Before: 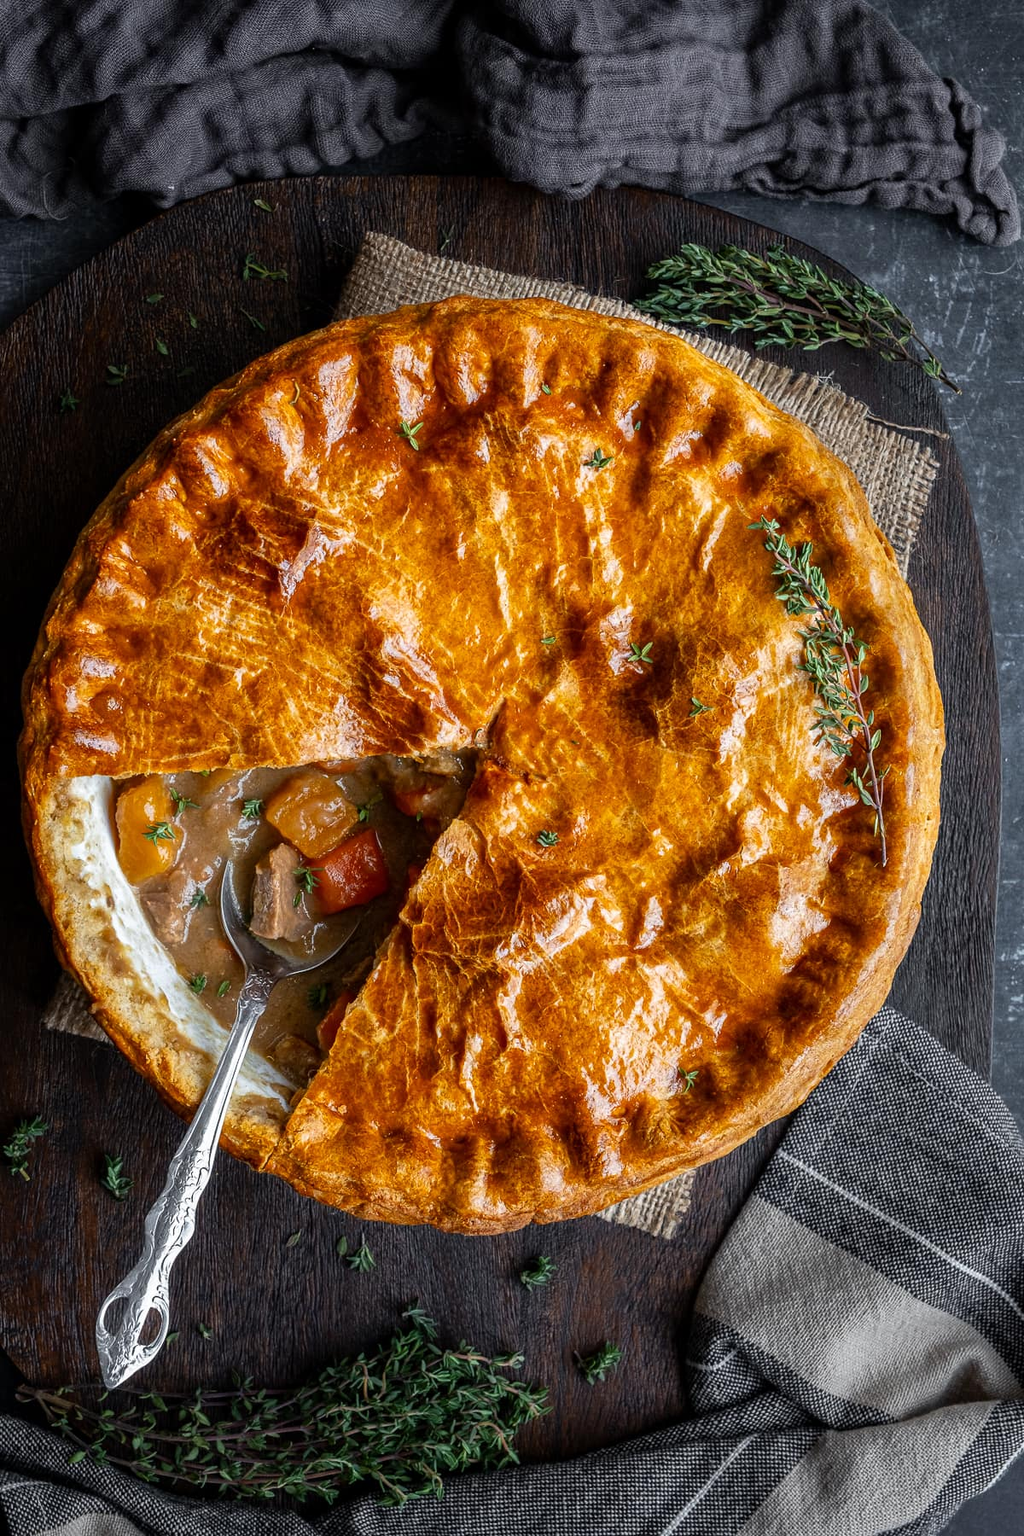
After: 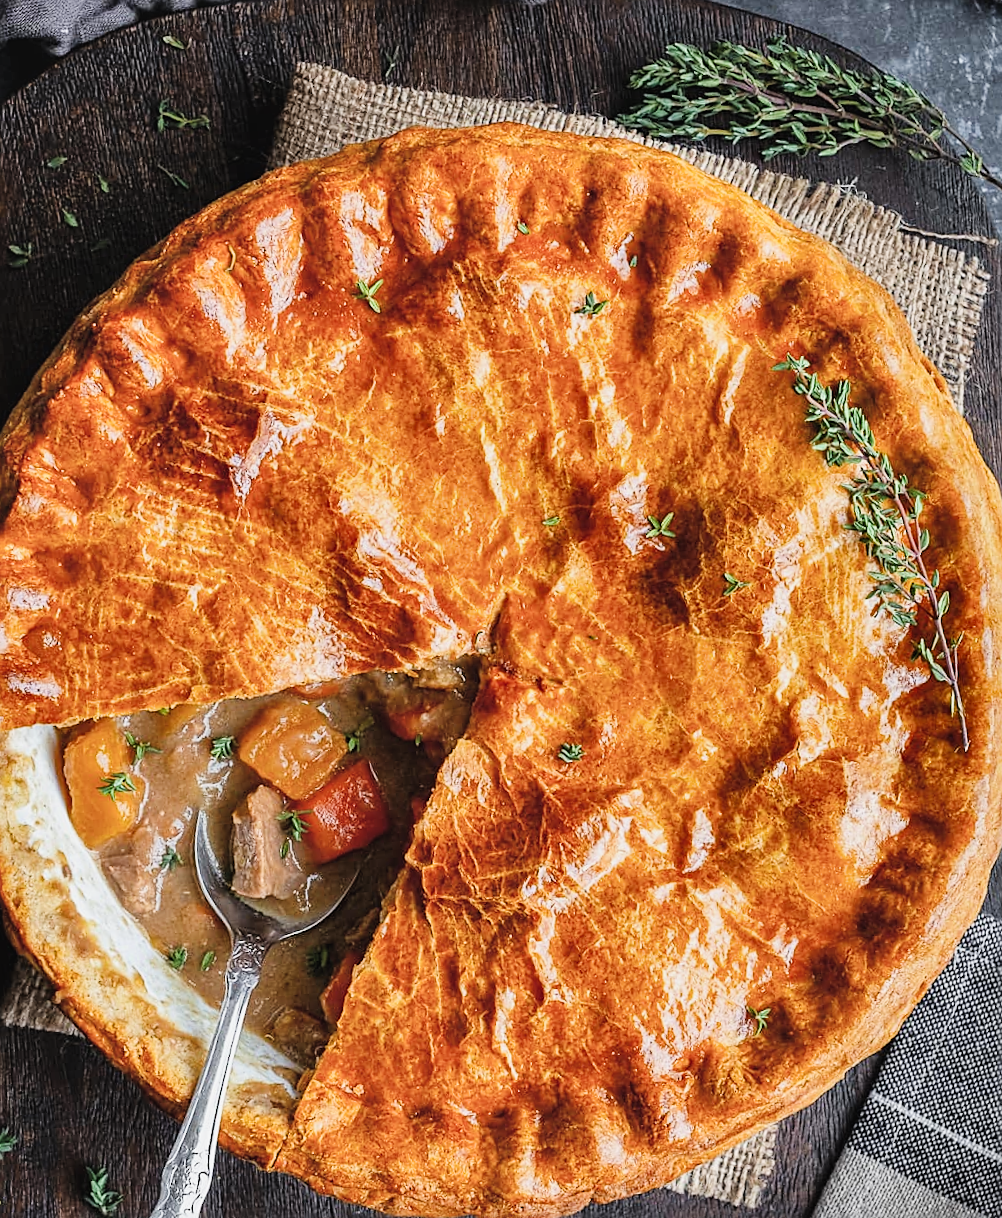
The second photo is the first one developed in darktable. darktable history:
shadows and highlights: radius 108.52, shadows 44.07, highlights -67.8, low approximation 0.01, soften with gaussian
exposure: black level correction -0.005, exposure 1.002 EV, compensate highlight preservation false
rotate and perspective: rotation -5°, crop left 0.05, crop right 0.952, crop top 0.11, crop bottom 0.89
filmic rgb: black relative exposure -7.65 EV, white relative exposure 4.56 EV, hardness 3.61
crop and rotate: left 7.196%, top 4.574%, right 10.605%, bottom 13.178%
tone curve: color space Lab, independent channels, preserve colors none
sharpen: on, module defaults
